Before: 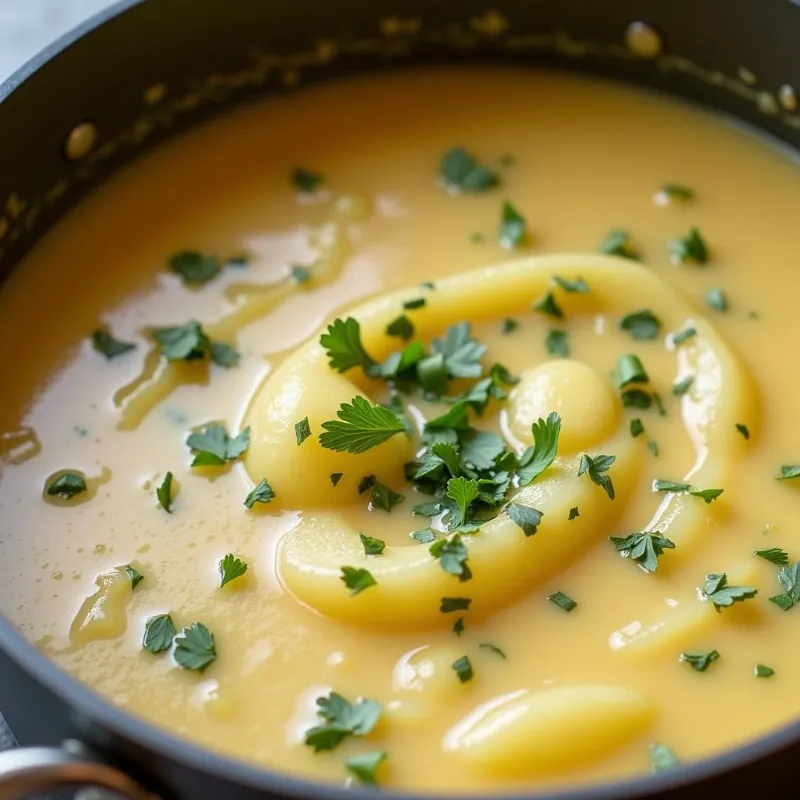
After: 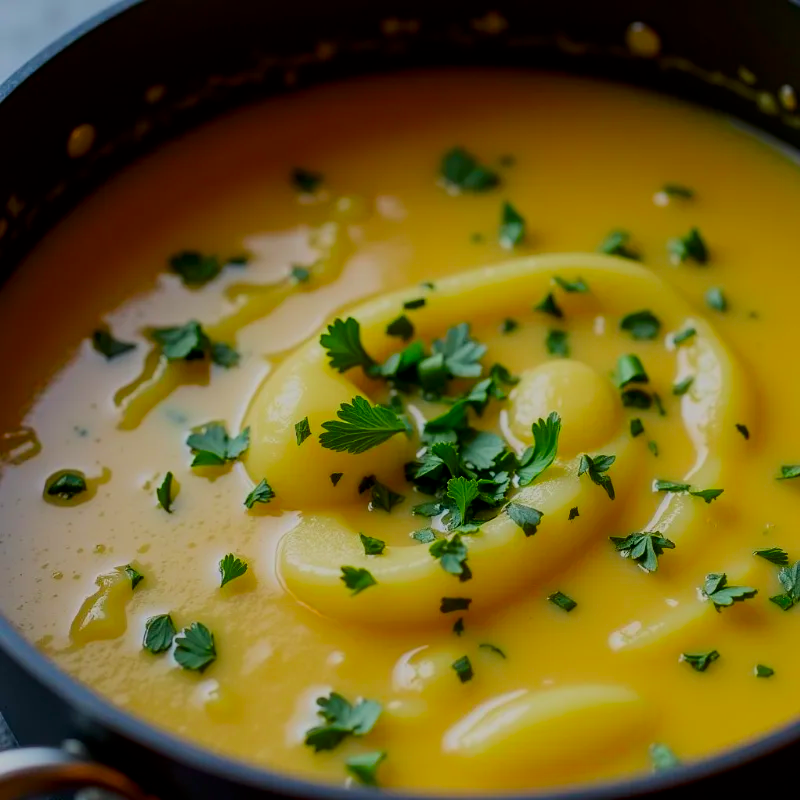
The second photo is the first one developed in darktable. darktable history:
contrast brightness saturation: brightness -0.25, saturation 0.2
color balance: contrast 6.48%, output saturation 113.3%
filmic rgb: black relative exposure -7.15 EV, white relative exposure 5.36 EV, hardness 3.02, color science v6 (2022)
